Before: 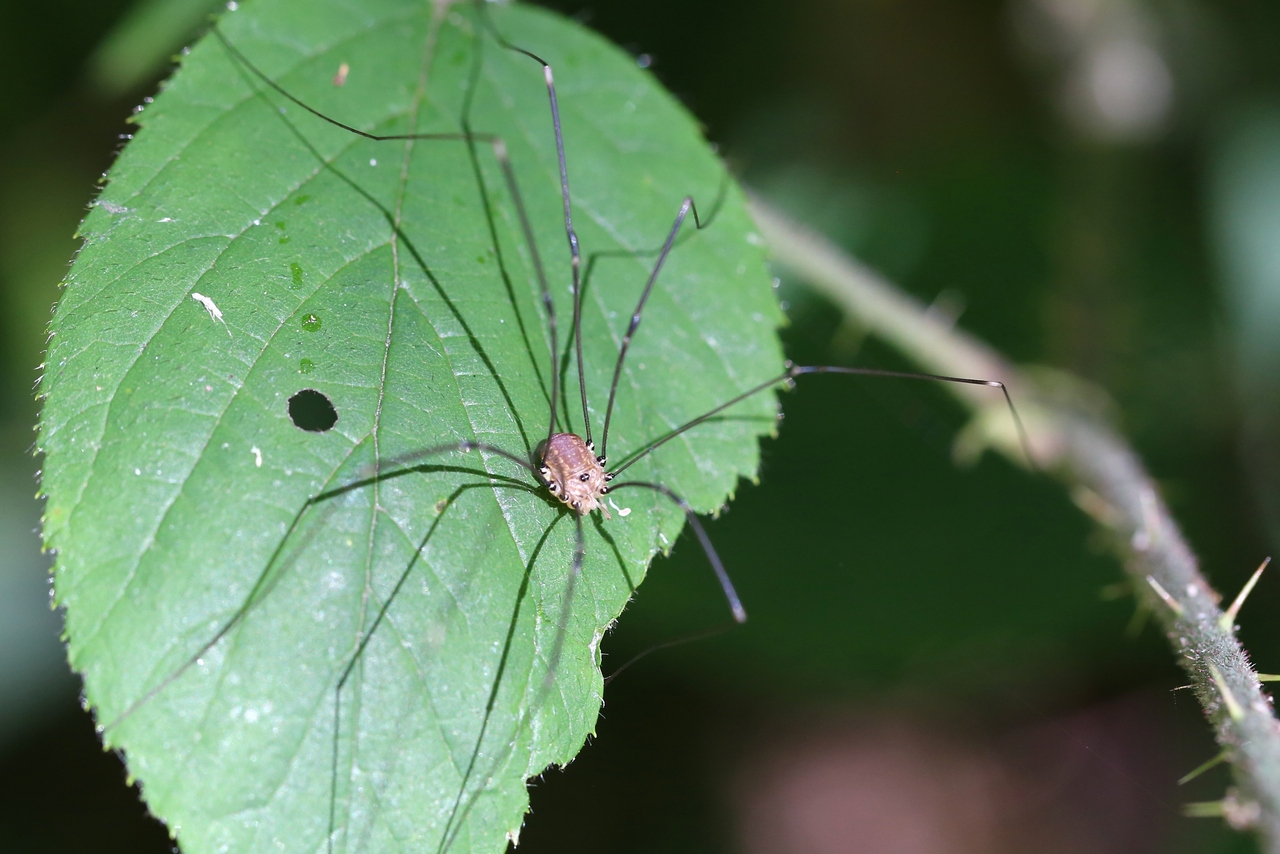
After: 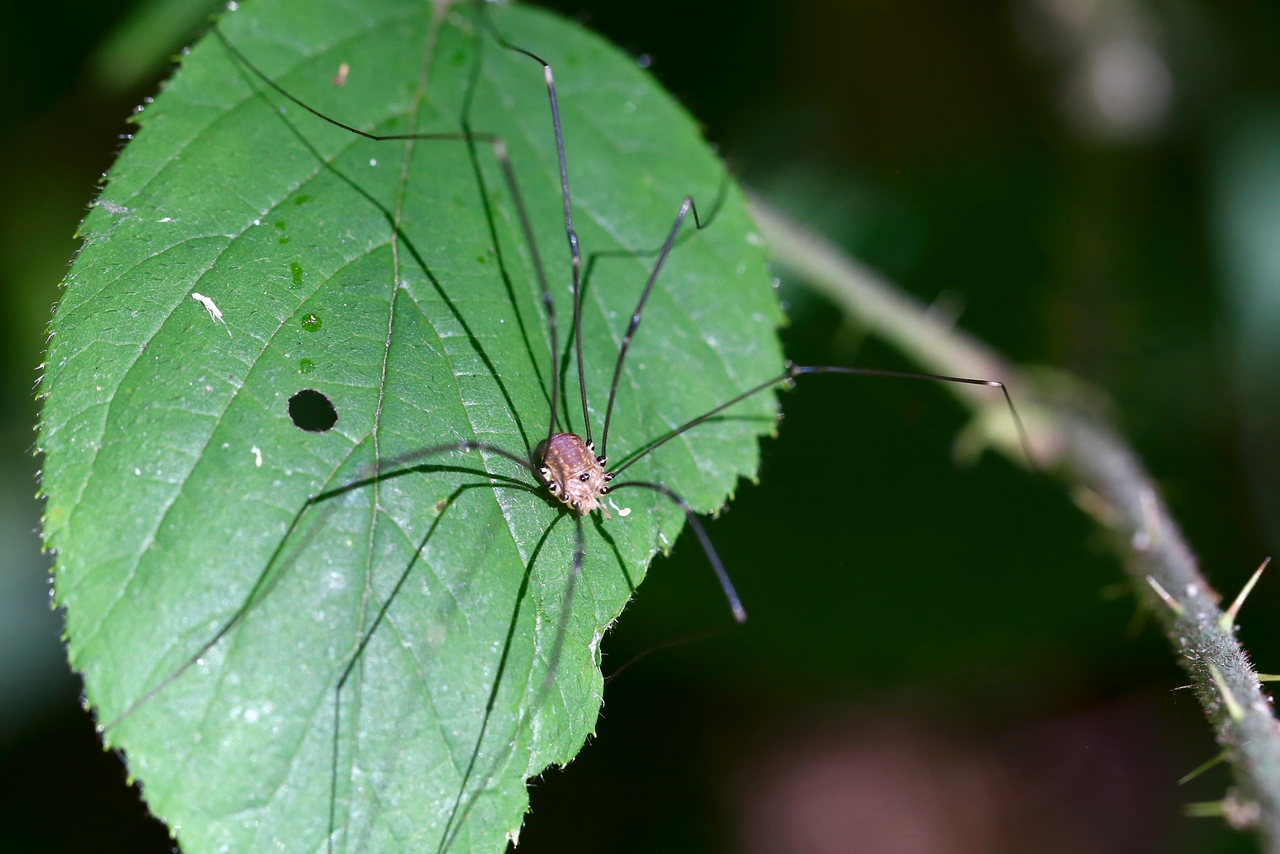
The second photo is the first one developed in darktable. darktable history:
contrast brightness saturation: contrast 0.067, brightness -0.142, saturation 0.108
